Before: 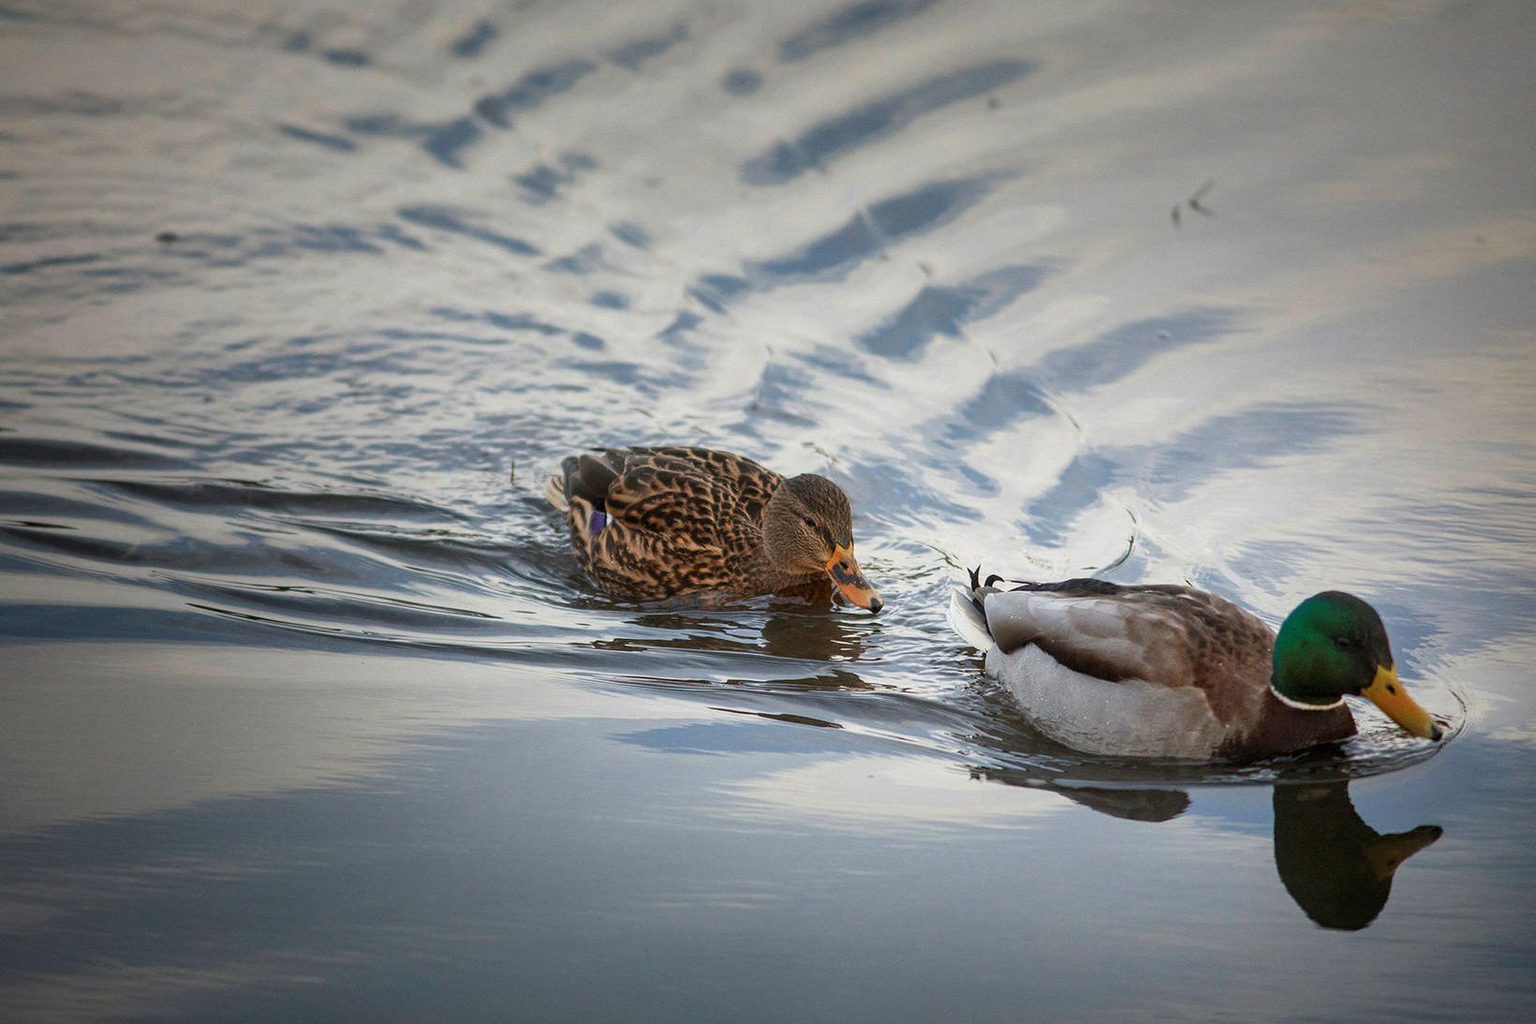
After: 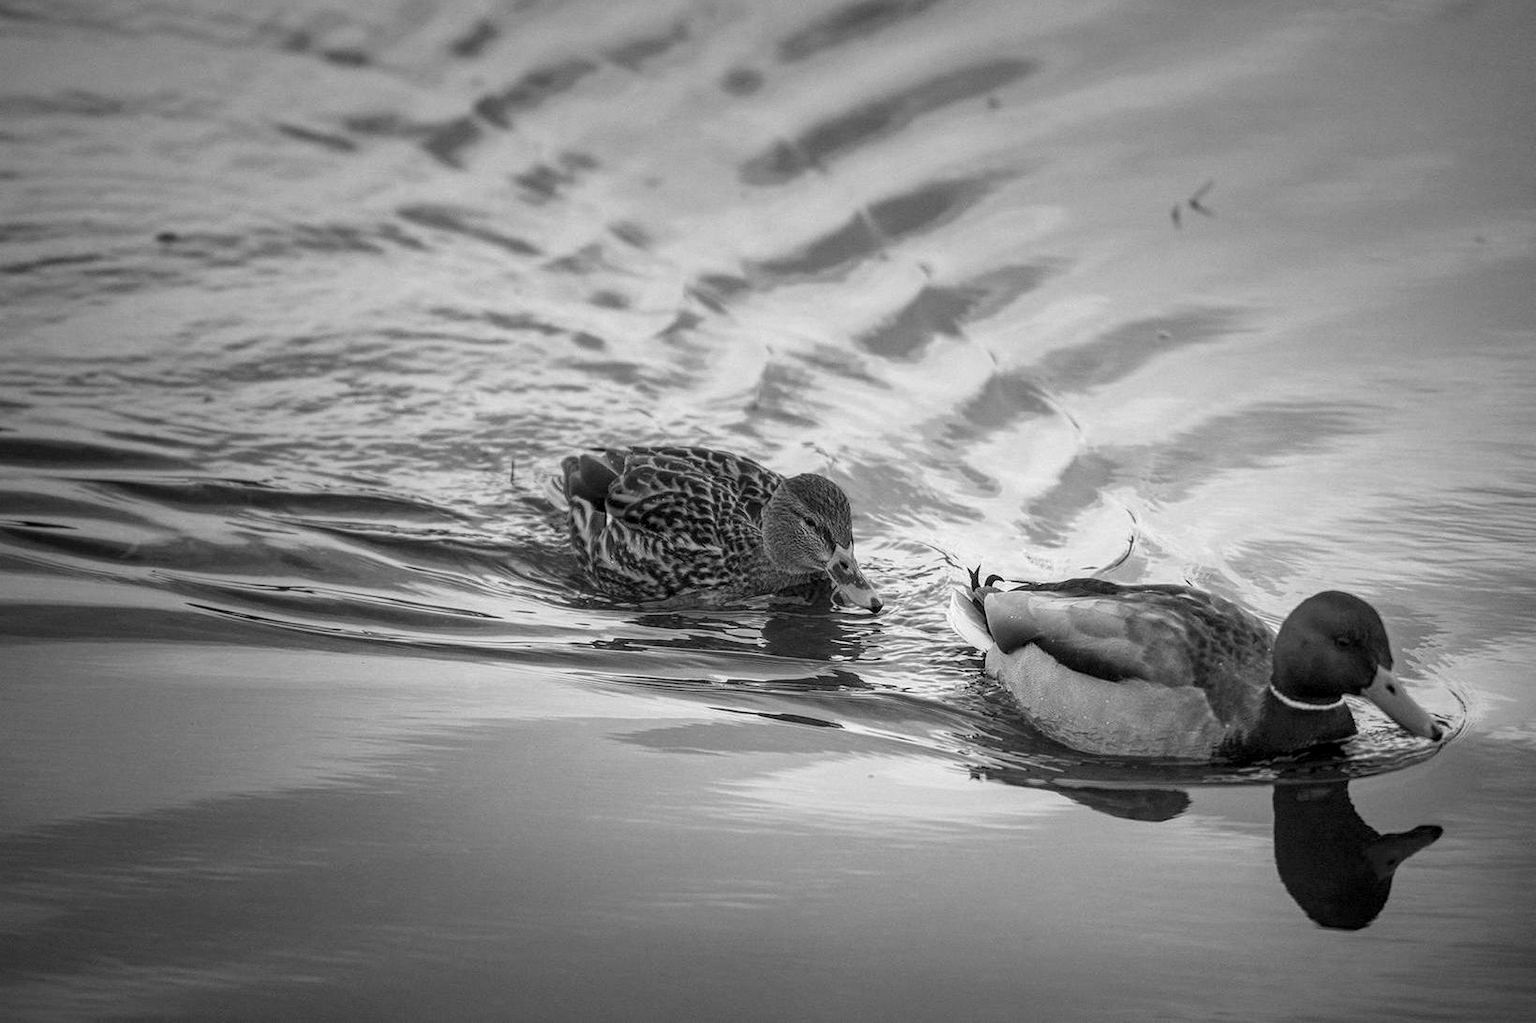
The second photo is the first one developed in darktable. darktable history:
monochrome: on, module defaults
white balance: red 0.98, blue 1.034
local contrast: on, module defaults
